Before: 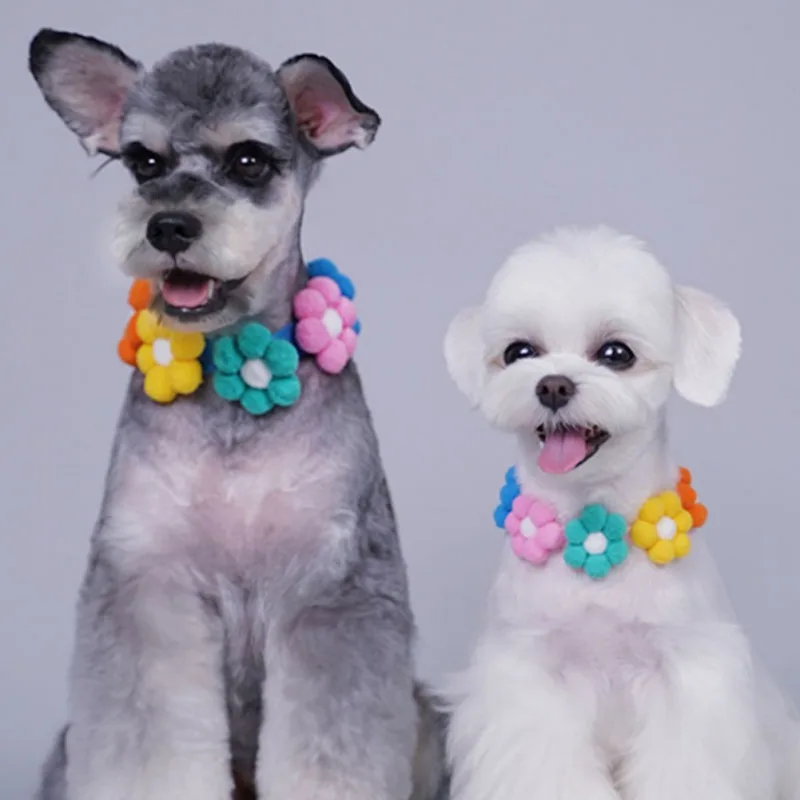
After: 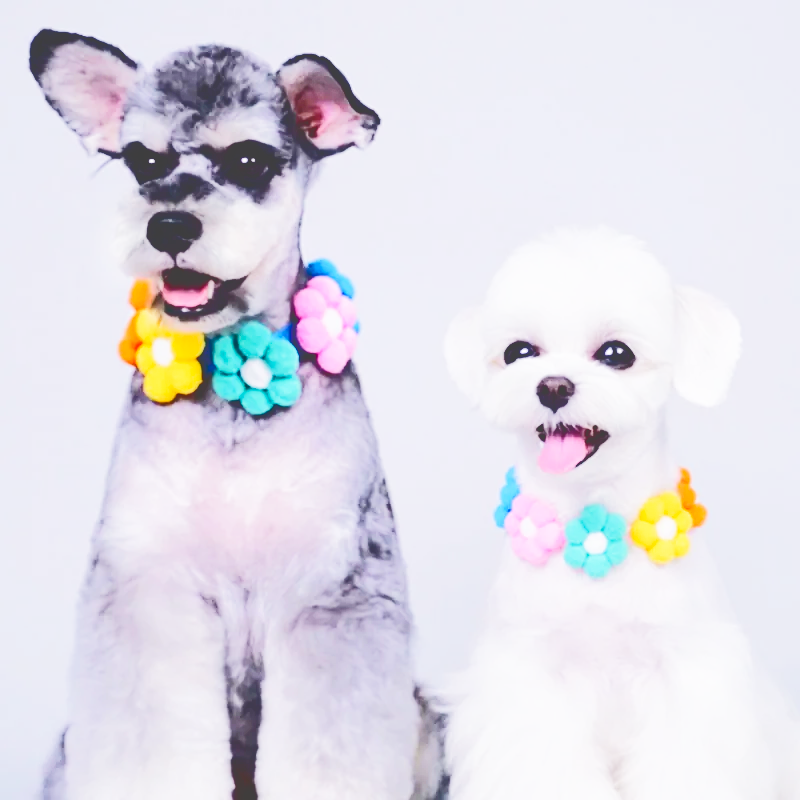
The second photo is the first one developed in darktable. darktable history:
base curve: curves: ch0 [(0, 0) (0, 0) (0.002, 0.001) (0.008, 0.003) (0.019, 0.011) (0.037, 0.037) (0.064, 0.11) (0.102, 0.232) (0.152, 0.379) (0.216, 0.524) (0.296, 0.665) (0.394, 0.789) (0.512, 0.881) (0.651, 0.945) (0.813, 0.986) (1, 1)], preserve colors none
tone curve: curves: ch0 [(0, 0) (0.003, 0.26) (0.011, 0.26) (0.025, 0.26) (0.044, 0.257) (0.069, 0.257) (0.1, 0.257) (0.136, 0.255) (0.177, 0.258) (0.224, 0.272) (0.277, 0.294) (0.335, 0.346) (0.399, 0.422) (0.468, 0.536) (0.543, 0.657) (0.623, 0.757) (0.709, 0.823) (0.801, 0.872) (0.898, 0.92) (1, 1)], color space Lab, independent channels, preserve colors none
